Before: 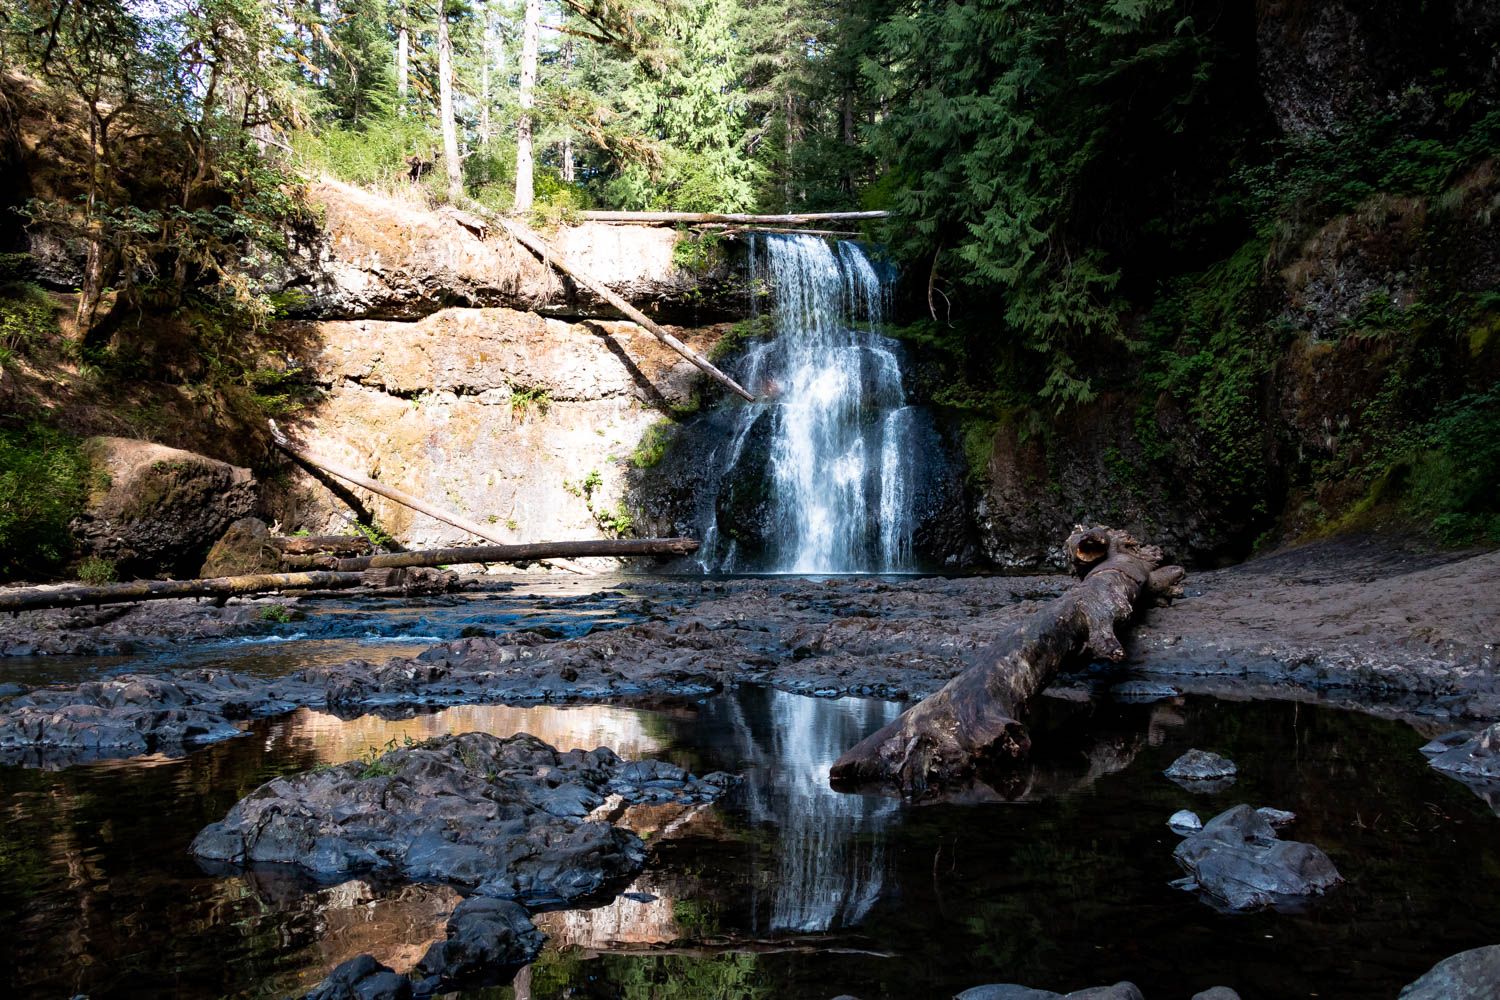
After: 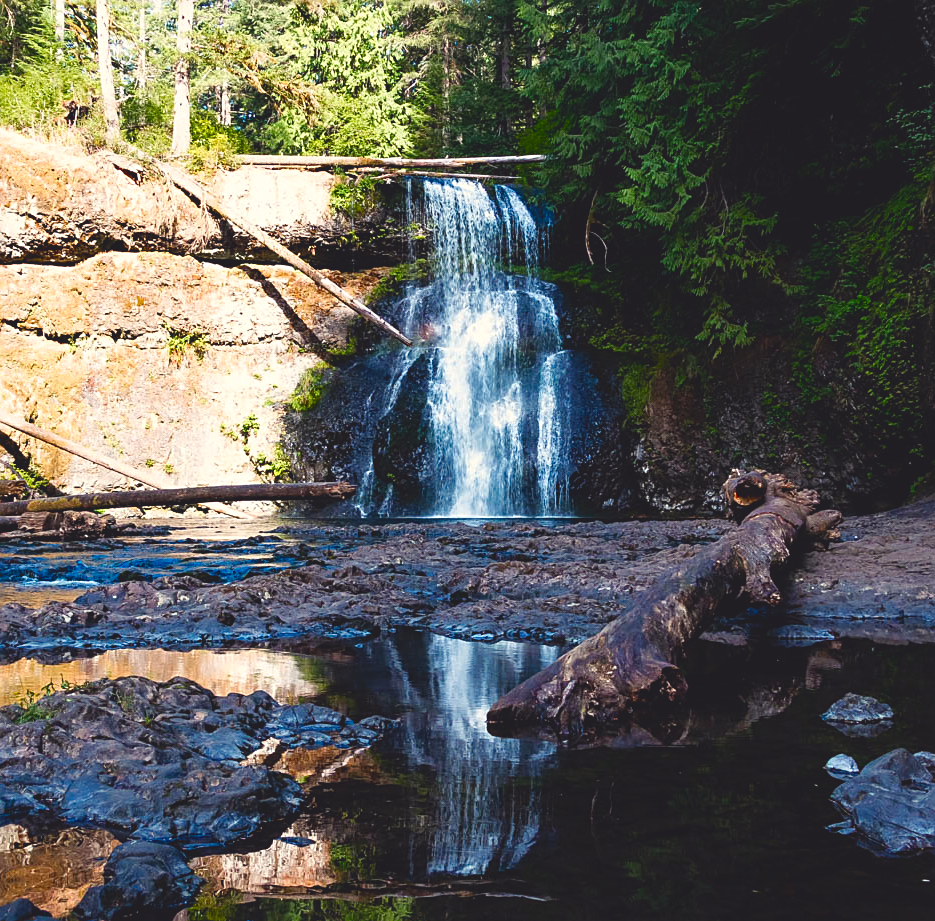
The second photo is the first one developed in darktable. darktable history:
contrast brightness saturation: contrast 0.1, brightness 0.02, saturation 0.02
crop and rotate: left 22.918%, top 5.629%, right 14.711%, bottom 2.247%
color balance rgb: shadows lift › chroma 3%, shadows lift › hue 280.8°, power › hue 330°, highlights gain › chroma 3%, highlights gain › hue 75.6°, global offset › luminance 1.5%, perceptual saturation grading › global saturation 20%, perceptual saturation grading › highlights -25%, perceptual saturation grading › shadows 50%, global vibrance 30%
sharpen: on, module defaults
